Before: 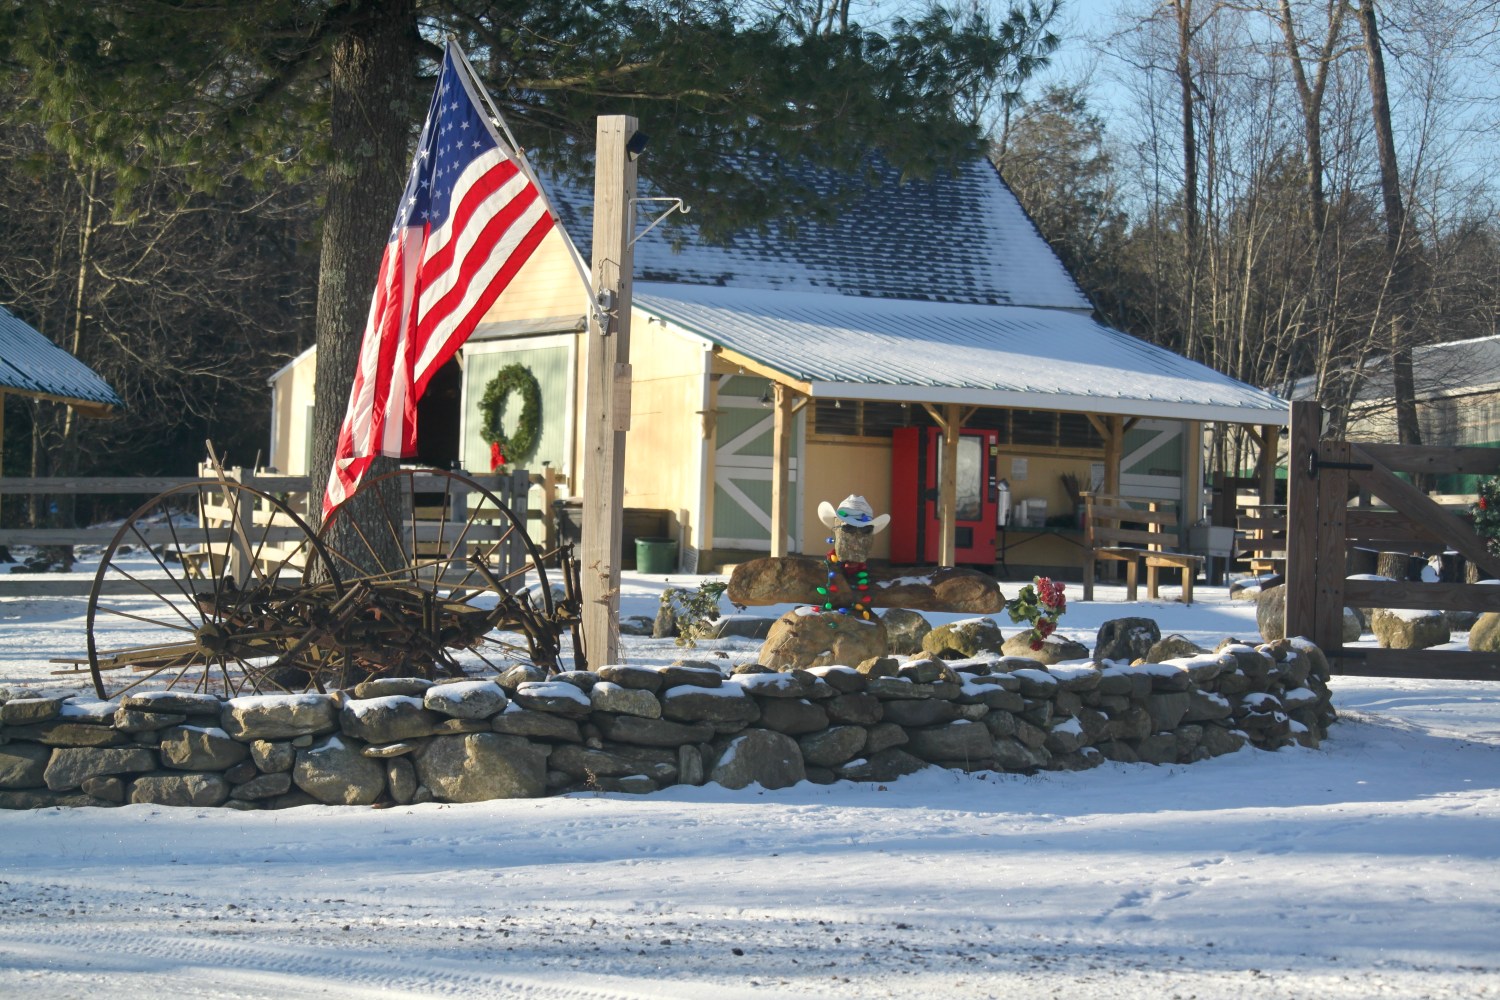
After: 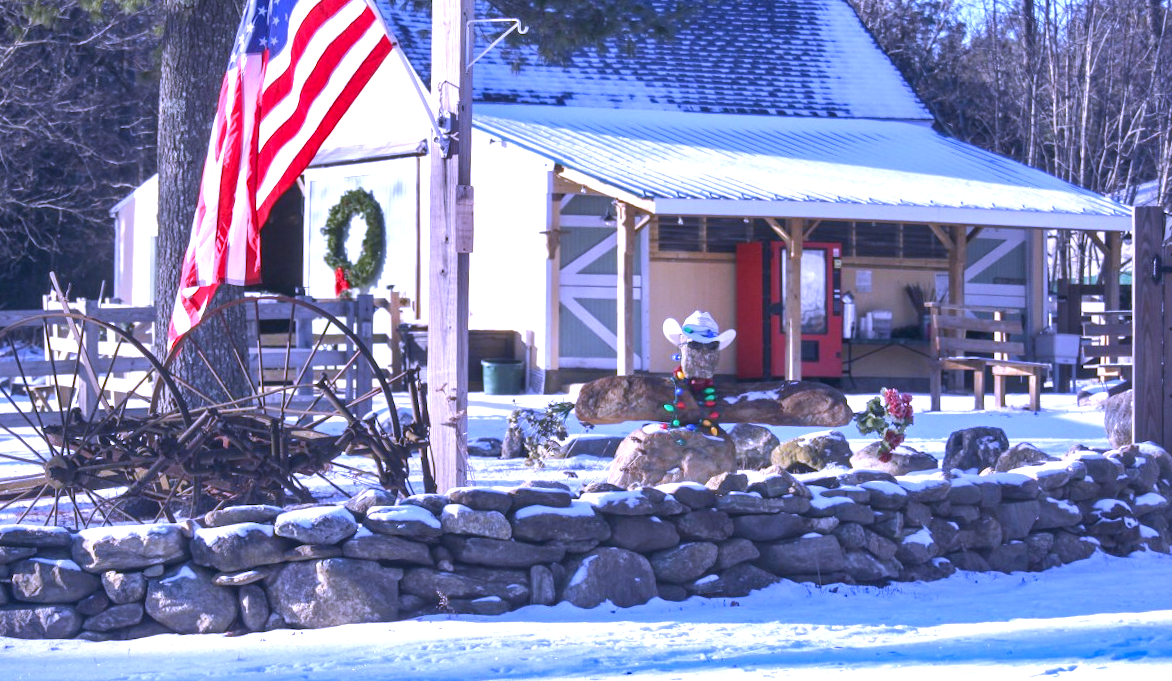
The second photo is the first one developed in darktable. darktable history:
local contrast: detail 130%
shadows and highlights: shadows 25, highlights -48, soften with gaussian
rotate and perspective: rotation -1.42°, crop left 0.016, crop right 0.984, crop top 0.035, crop bottom 0.965
crop: left 9.712%, top 16.928%, right 10.845%, bottom 12.332%
exposure: black level correction 0, exposure 0.7 EV, compensate exposure bias true, compensate highlight preservation false
white balance: red 0.98, blue 1.61
